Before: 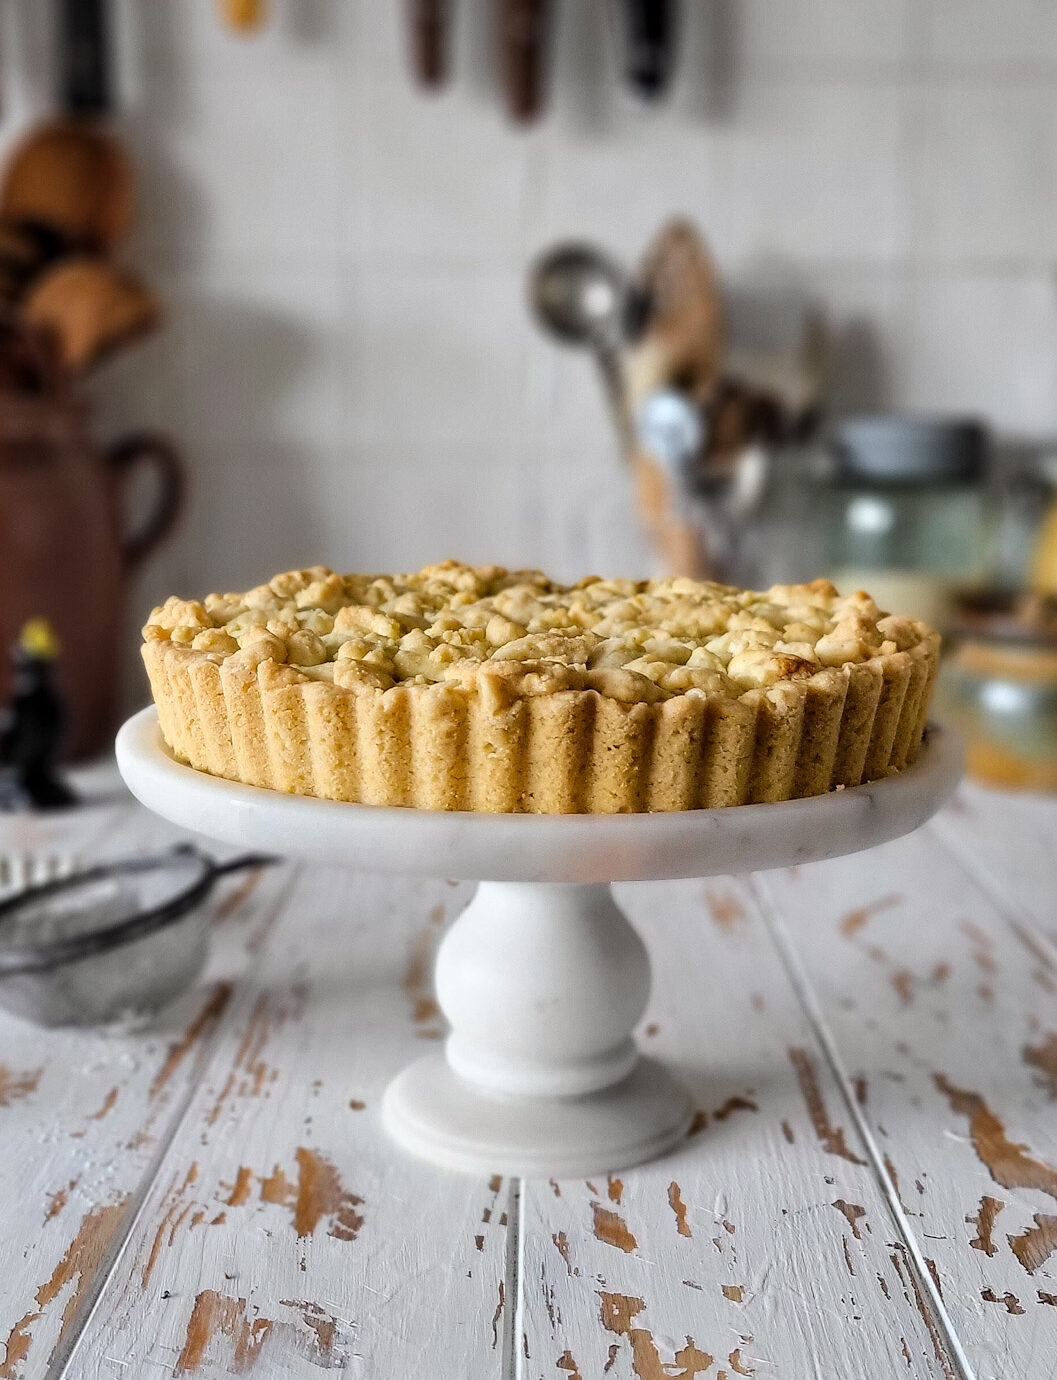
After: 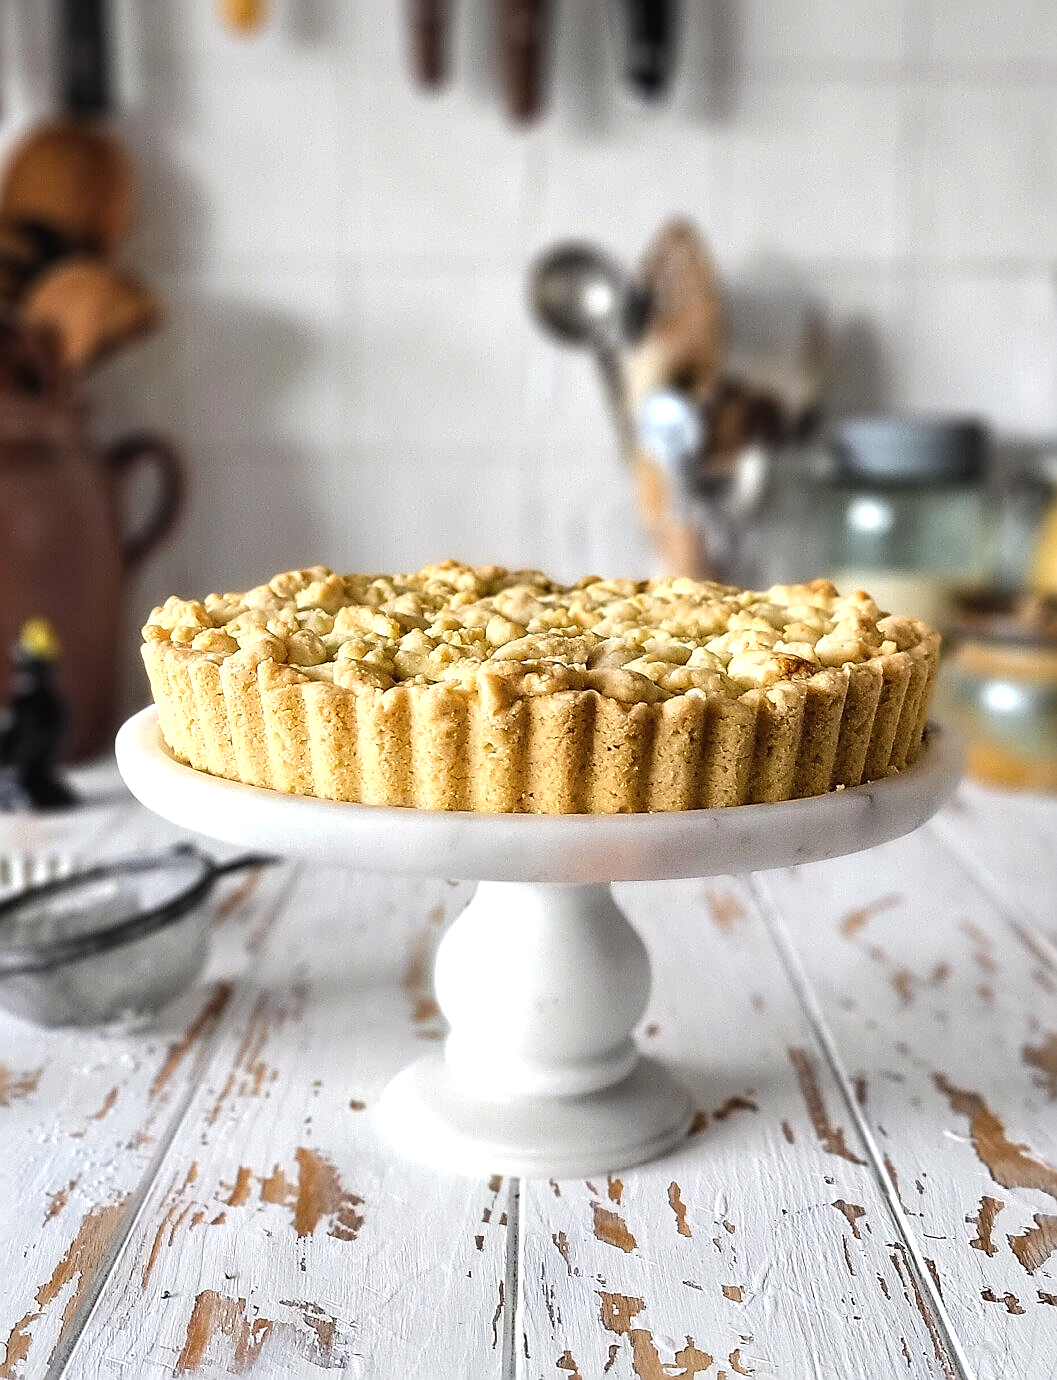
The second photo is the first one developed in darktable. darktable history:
contrast brightness saturation: contrast -0.065, brightness -0.044, saturation -0.109
exposure: black level correction 0, exposure 0.701 EV, compensate highlight preservation false
sharpen: on, module defaults
